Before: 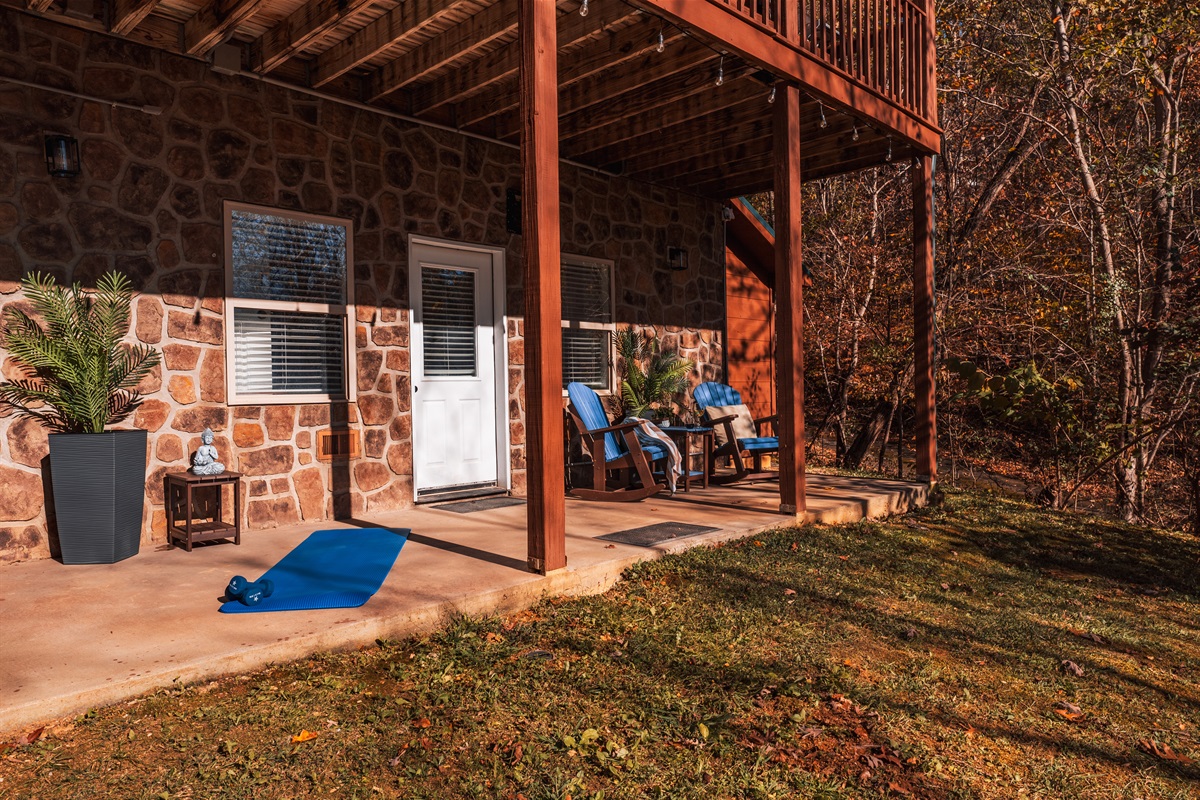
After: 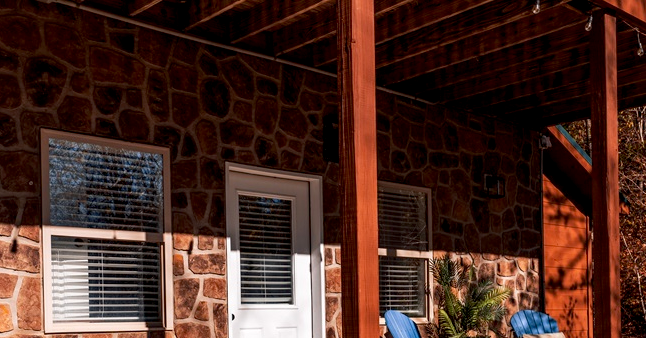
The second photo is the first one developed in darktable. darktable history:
crop: left 15.306%, top 9.065%, right 30.789%, bottom 48.638%
exposure: black level correction 0.007, exposure 0.093 EV, compensate highlight preservation false
